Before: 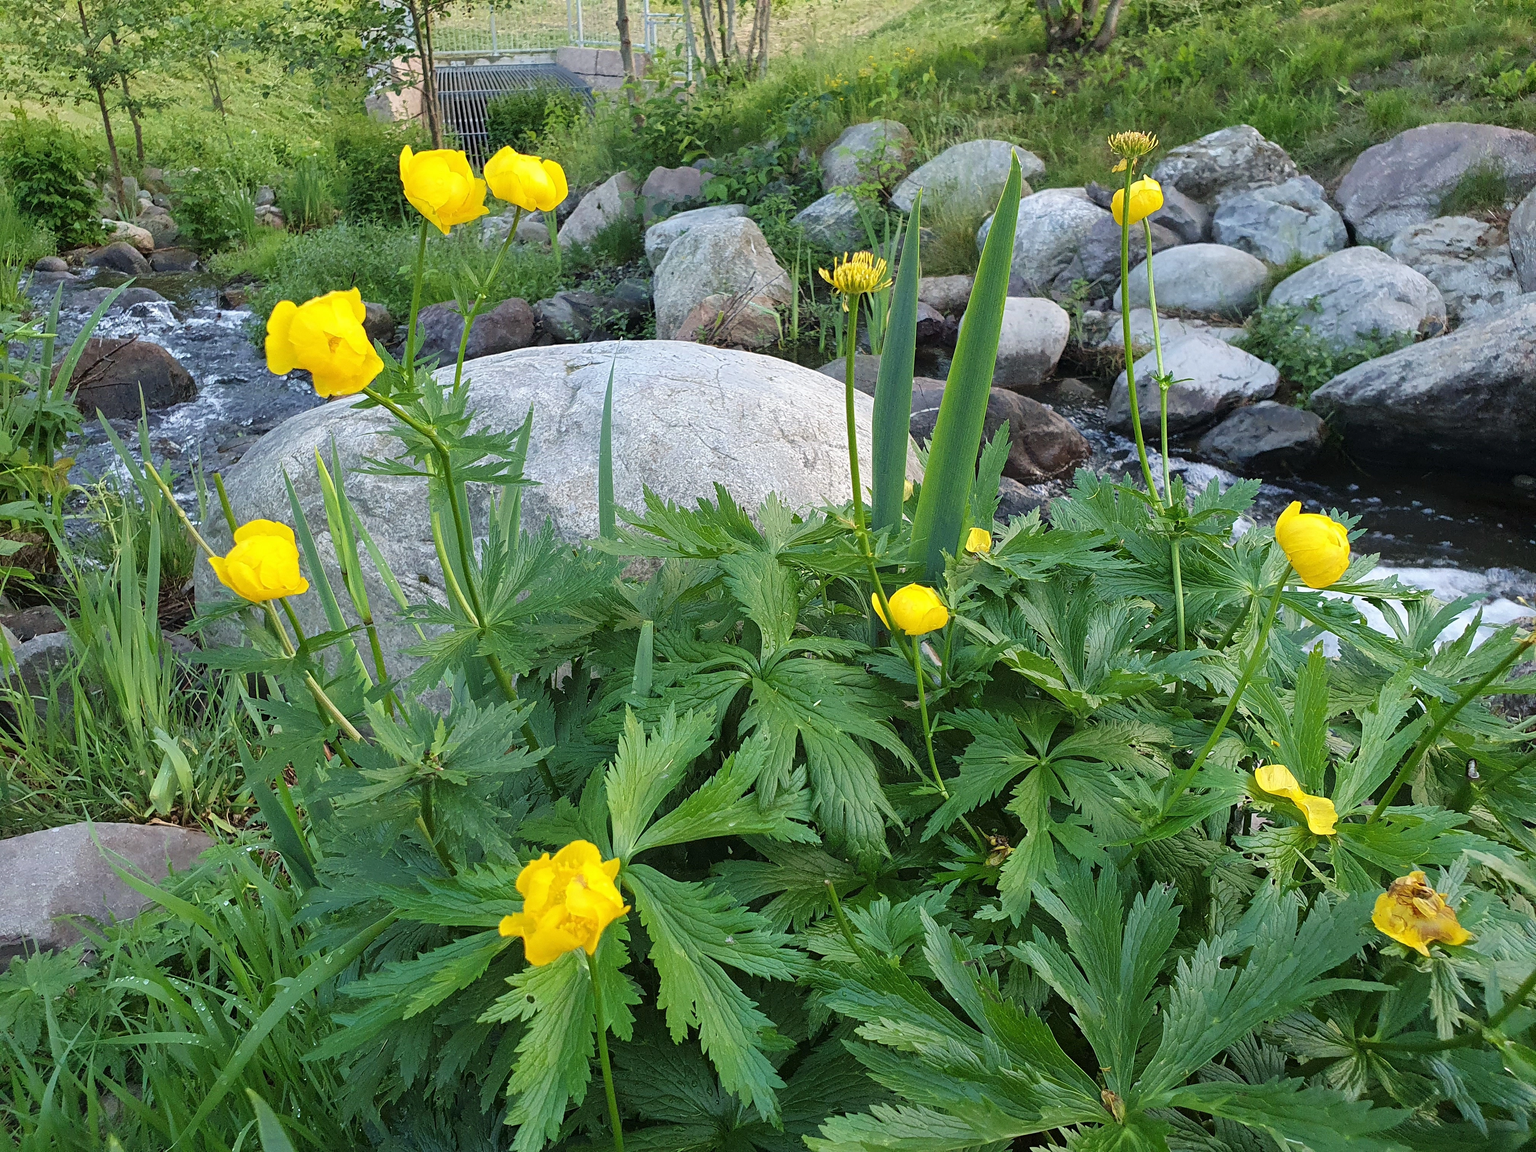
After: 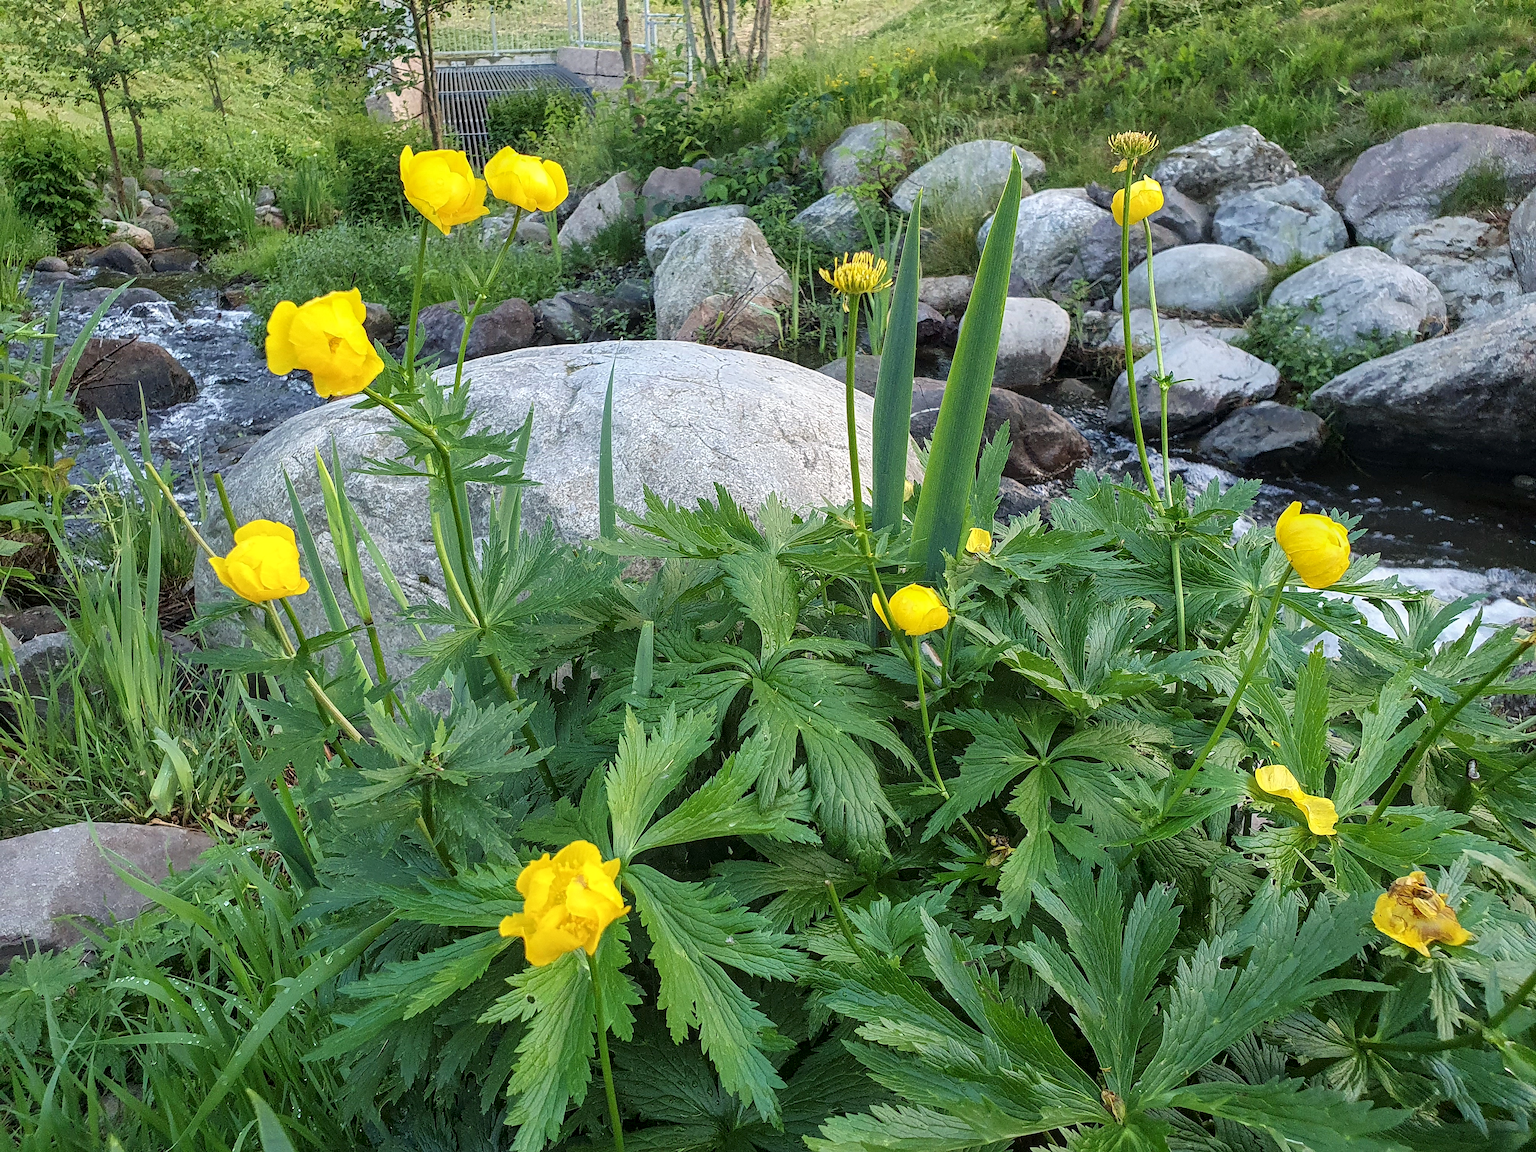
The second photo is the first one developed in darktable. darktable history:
sharpen: radius 1.55, amount 0.37, threshold 1.664
local contrast: on, module defaults
